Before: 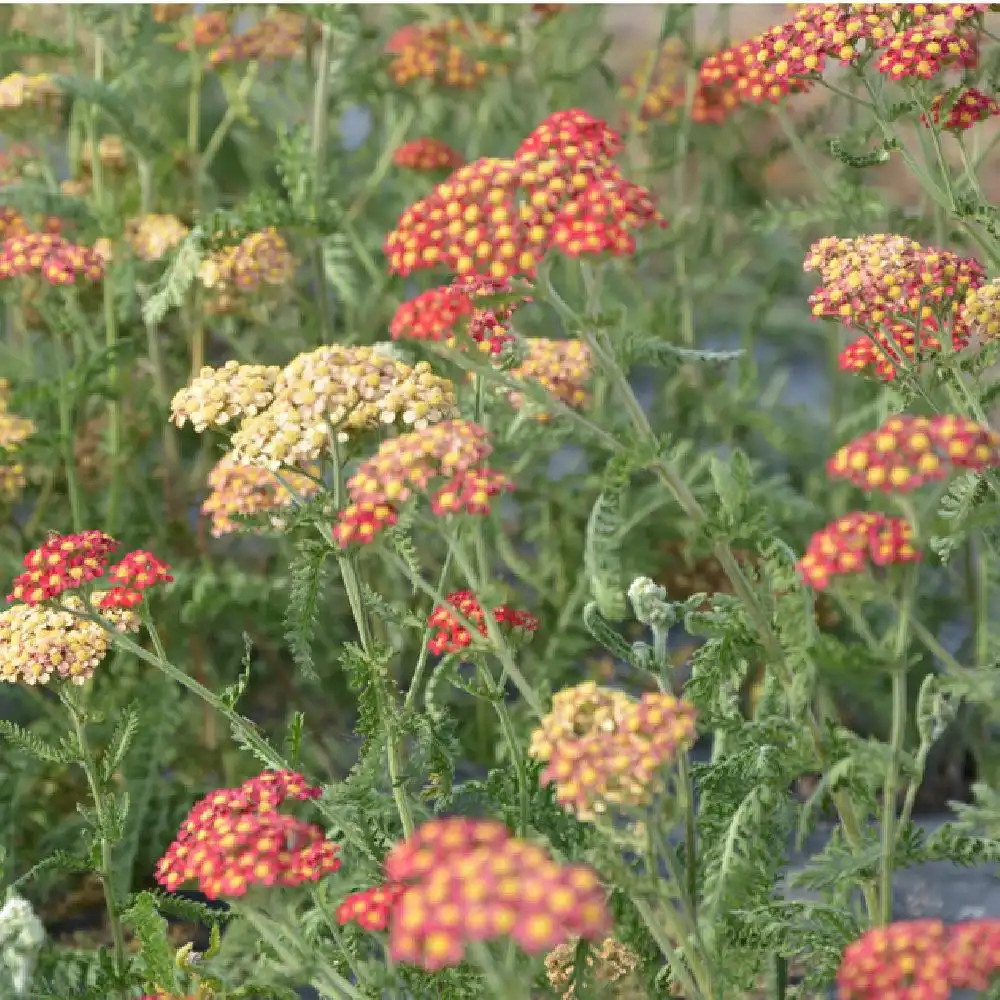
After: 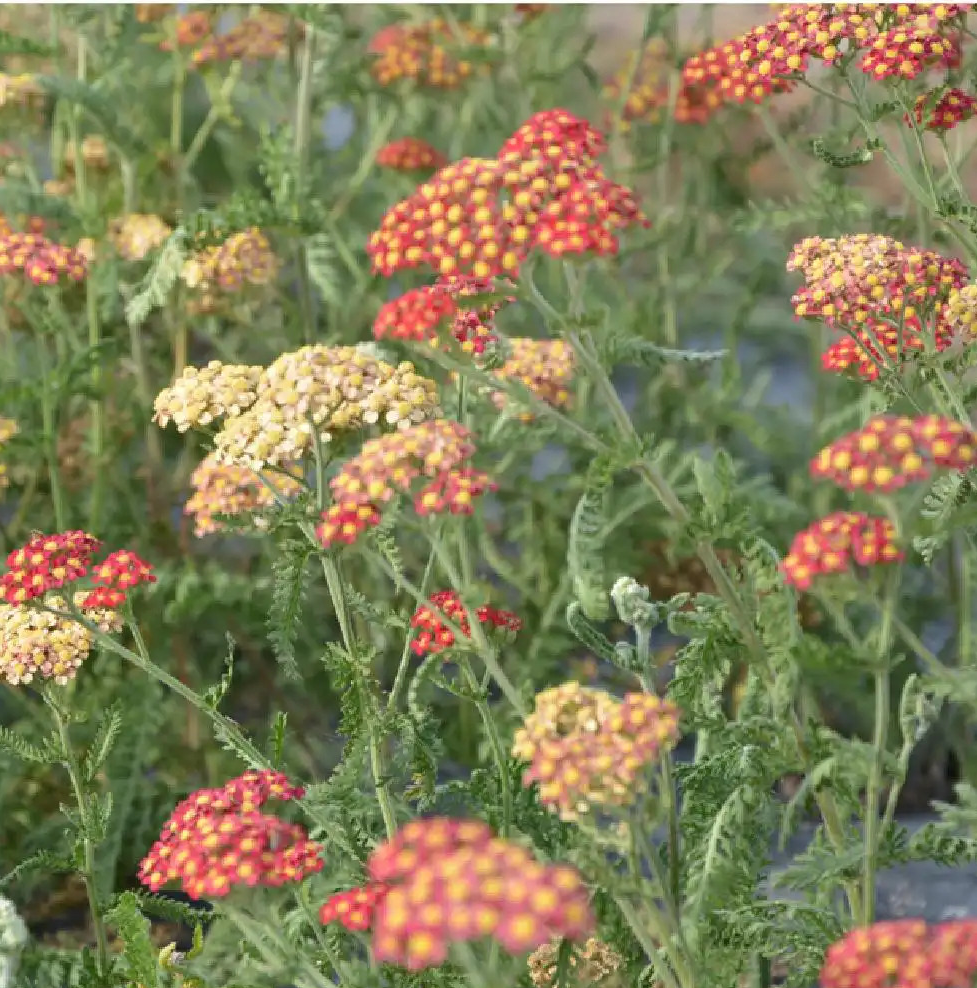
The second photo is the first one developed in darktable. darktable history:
crop and rotate: left 1.712%, right 0.514%, bottom 1.19%
